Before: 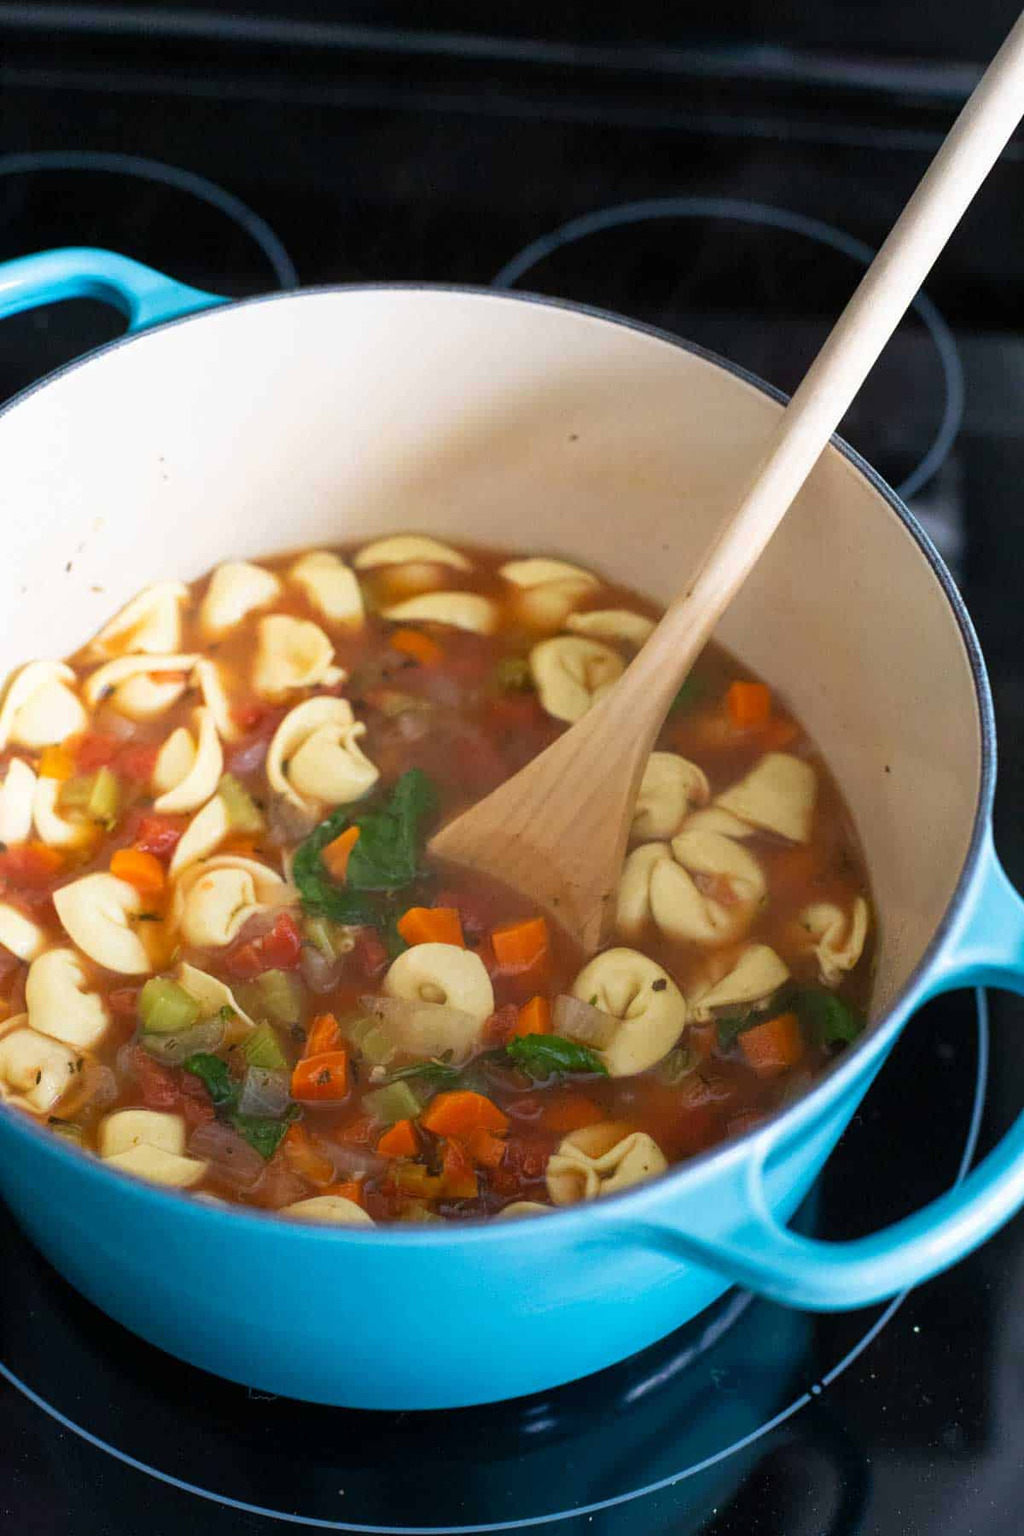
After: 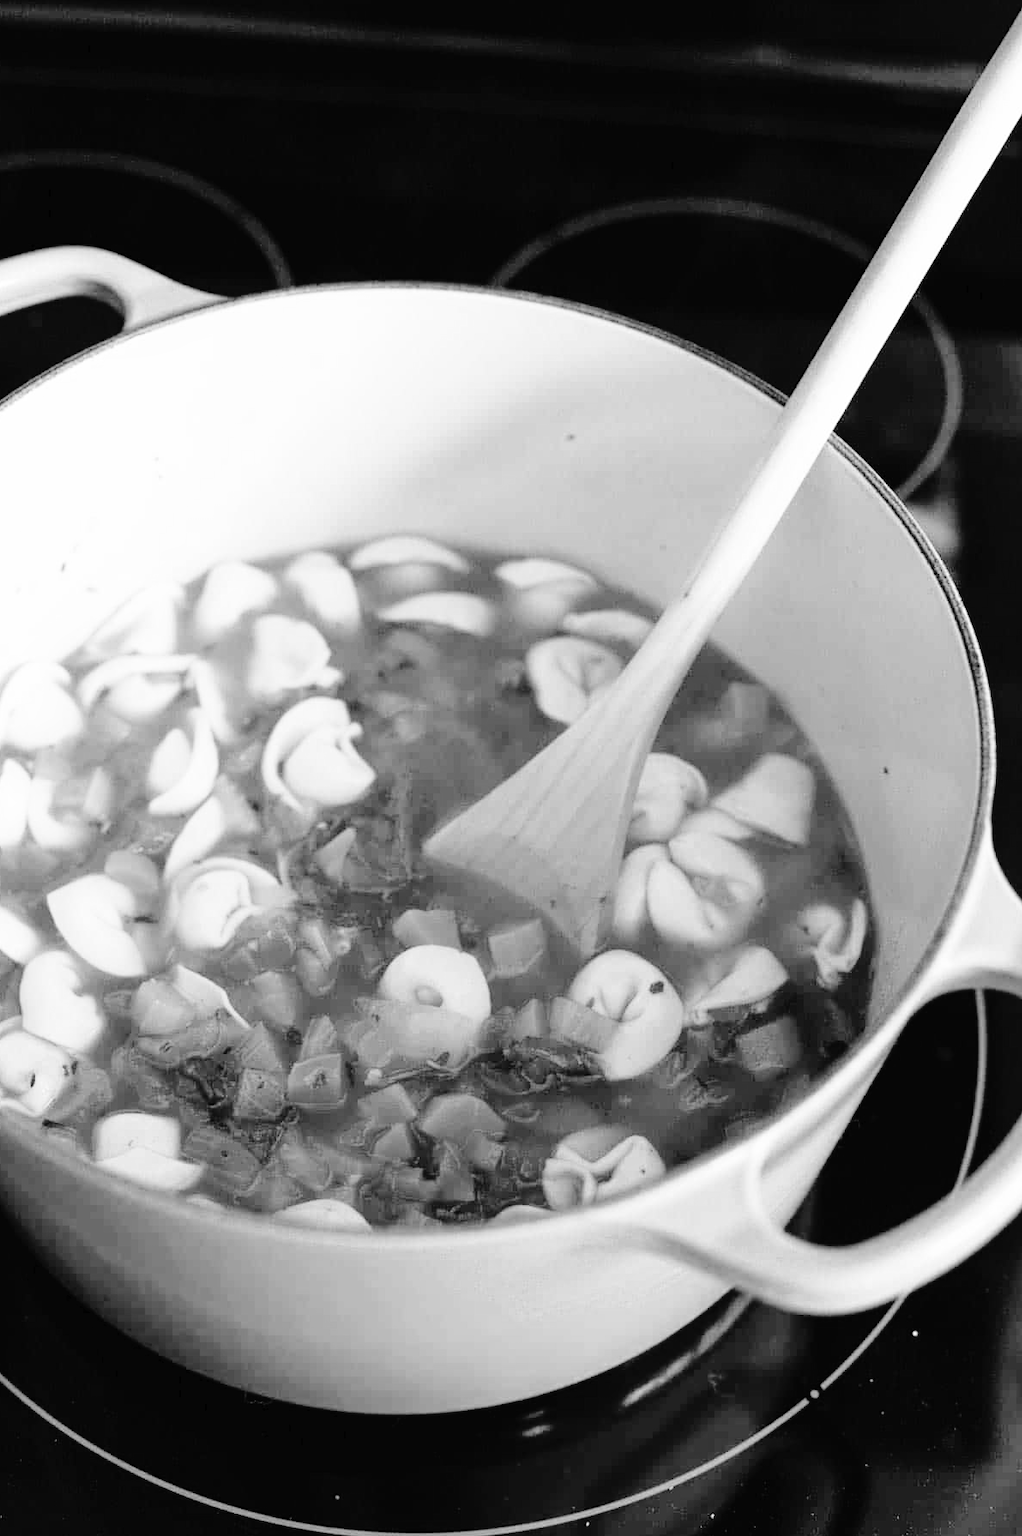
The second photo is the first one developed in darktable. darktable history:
monochrome: on, module defaults
crop and rotate: left 0.614%, top 0.179%, bottom 0.309%
tone equalizer: on, module defaults
tone curve: curves: ch0 [(0, 0) (0.003, 0.016) (0.011, 0.015) (0.025, 0.017) (0.044, 0.026) (0.069, 0.034) (0.1, 0.043) (0.136, 0.068) (0.177, 0.119) (0.224, 0.175) (0.277, 0.251) (0.335, 0.328) (0.399, 0.415) (0.468, 0.499) (0.543, 0.58) (0.623, 0.659) (0.709, 0.731) (0.801, 0.807) (0.898, 0.895) (1, 1)], preserve colors none
base curve: curves: ch0 [(0, 0) (0.028, 0.03) (0.121, 0.232) (0.46, 0.748) (0.859, 0.968) (1, 1)], preserve colors none
